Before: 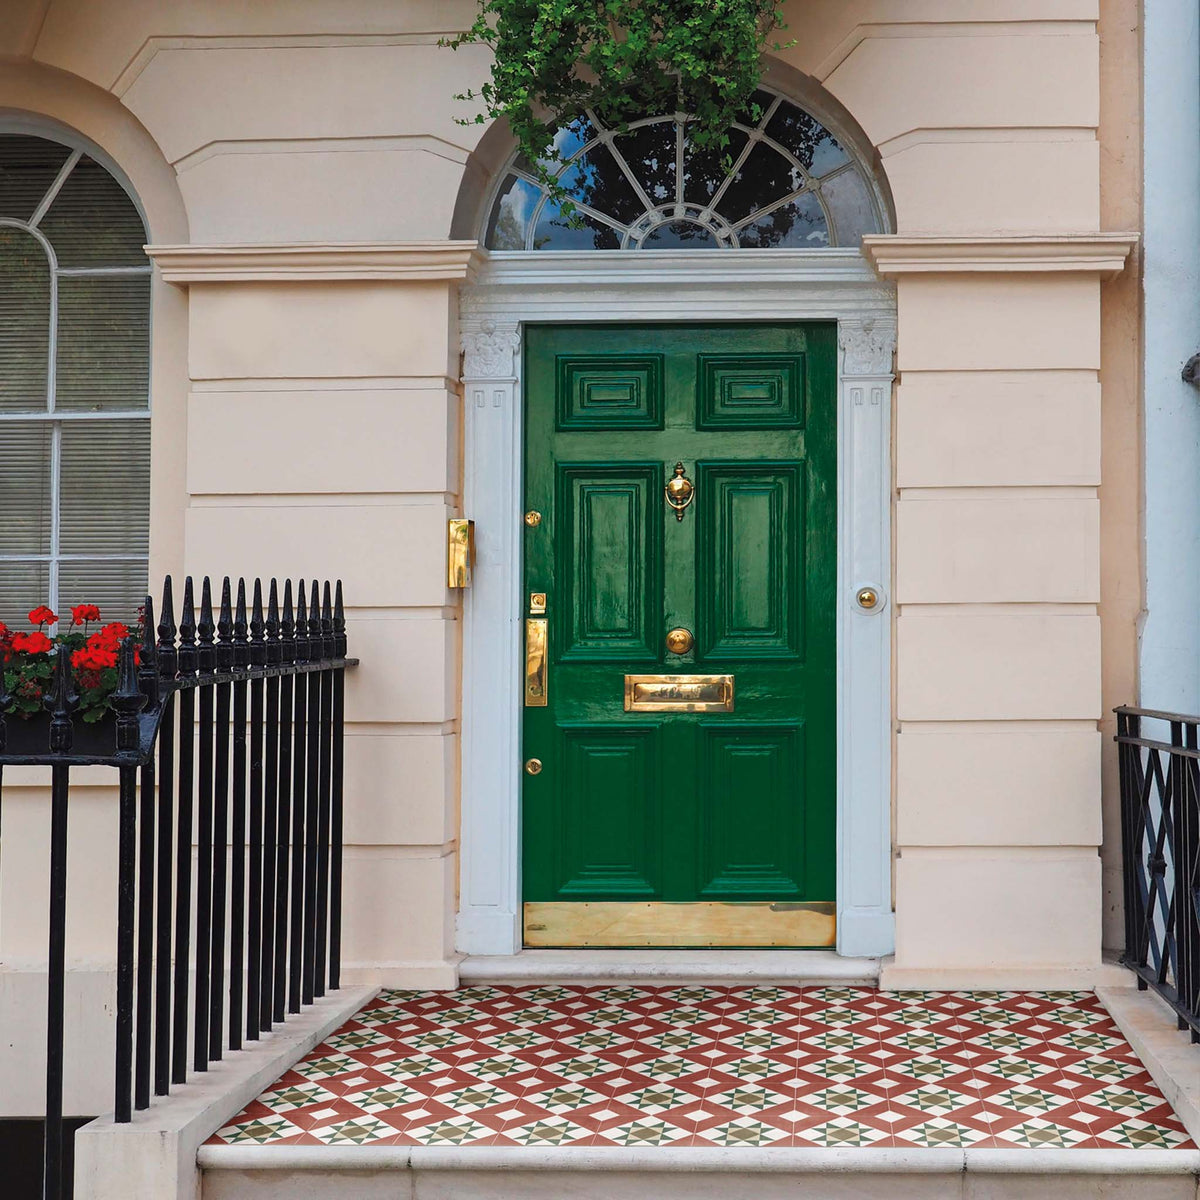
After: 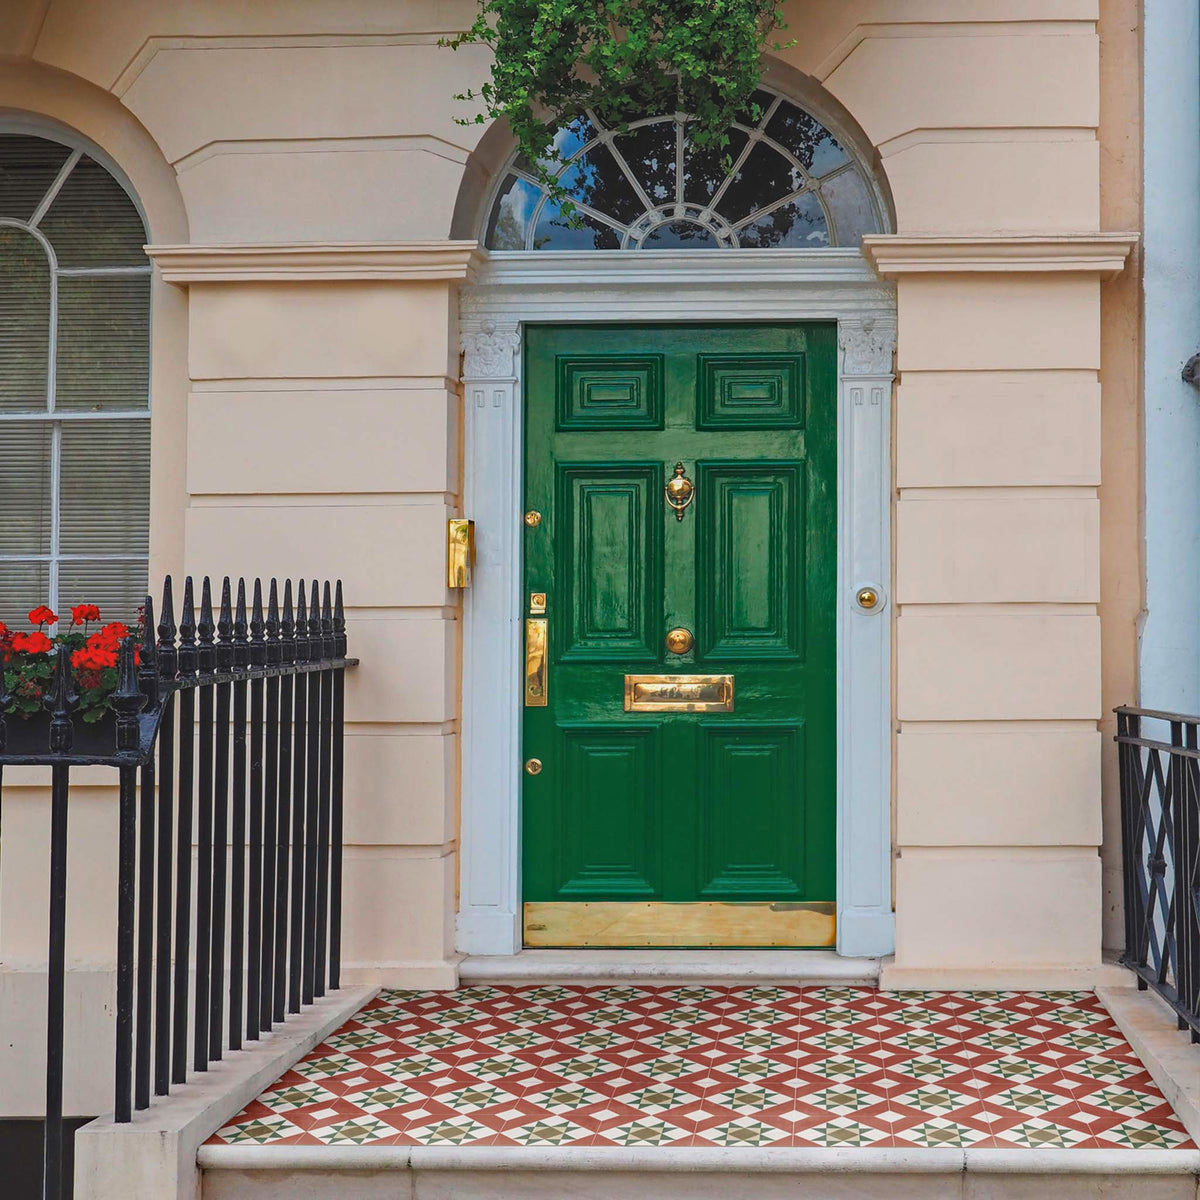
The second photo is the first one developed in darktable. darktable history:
haze removal: compatibility mode true, adaptive false
local contrast: highlights 48%, shadows 0%, detail 100%
